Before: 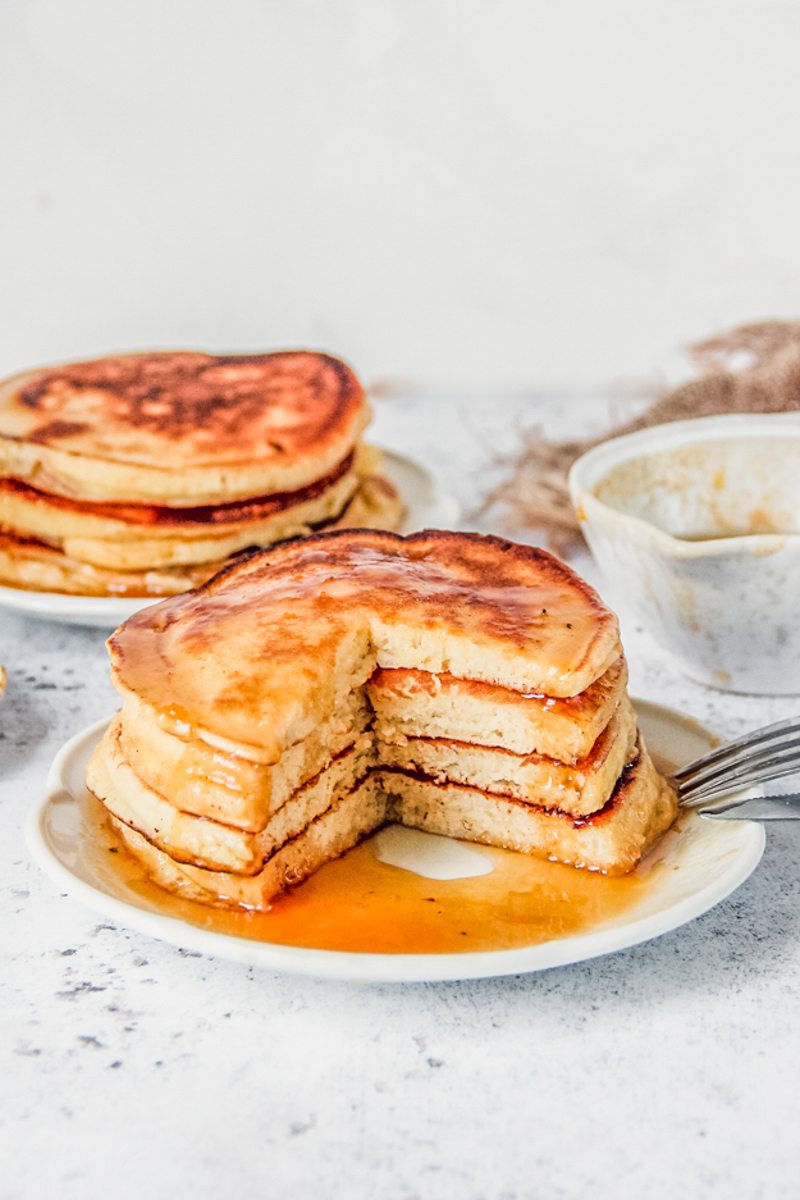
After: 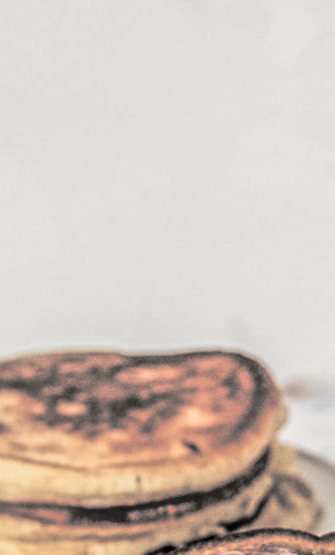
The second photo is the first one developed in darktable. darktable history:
shadows and highlights: shadows 37.27, highlights -28.18, soften with gaussian
split-toning: shadows › hue 26°, shadows › saturation 0.09, highlights › hue 40°, highlights › saturation 0.18, balance -63, compress 0%
local contrast: on, module defaults
crop and rotate: left 10.817%, top 0.062%, right 47.194%, bottom 53.626%
